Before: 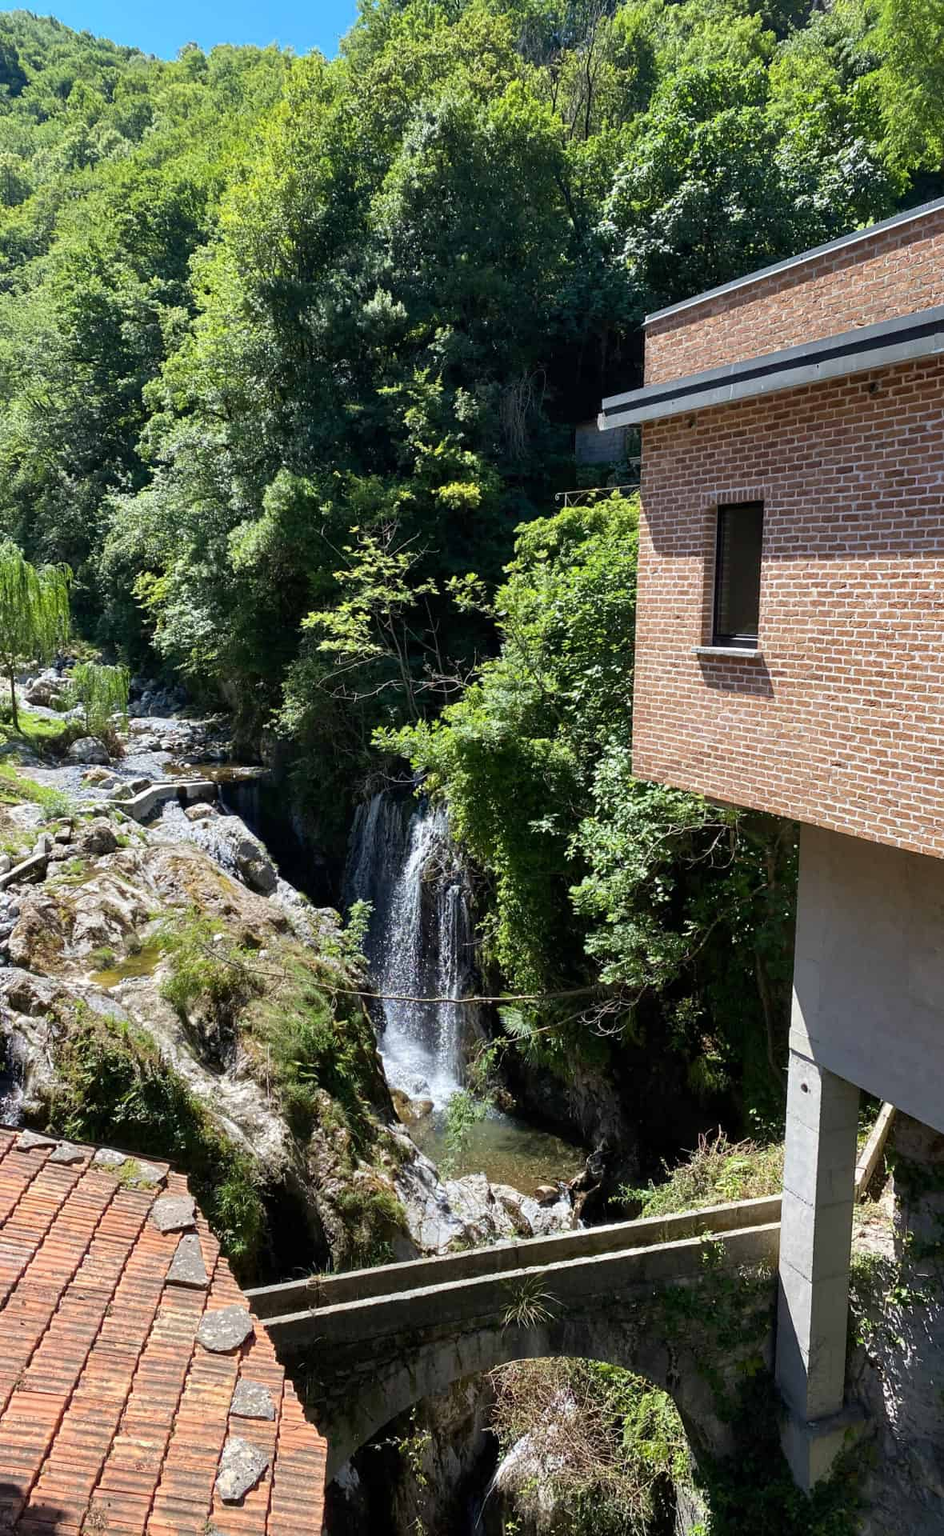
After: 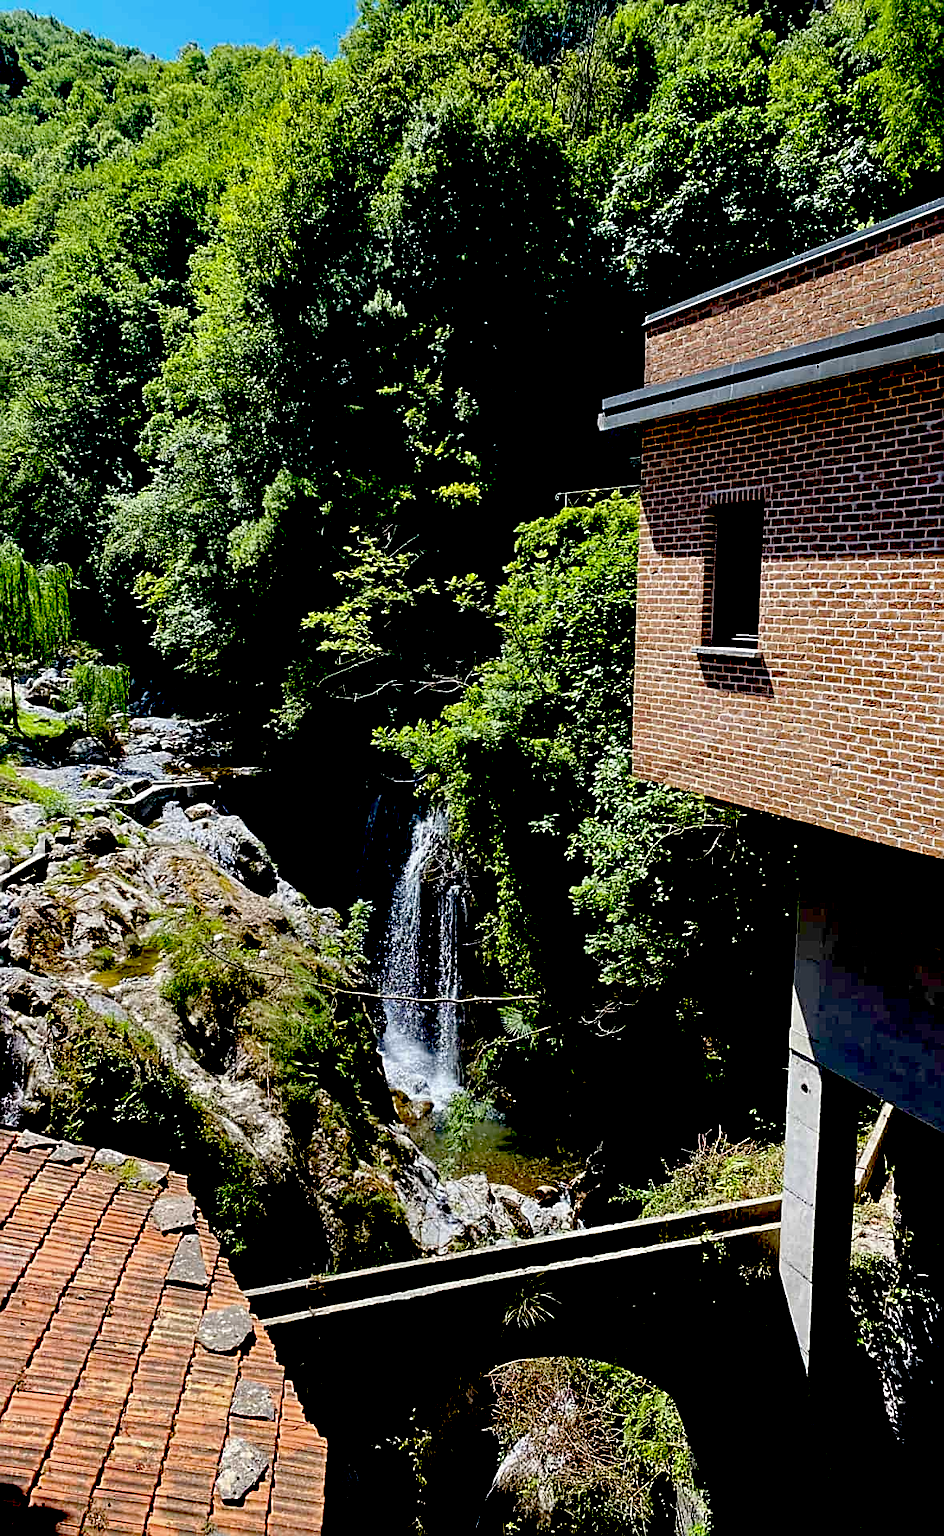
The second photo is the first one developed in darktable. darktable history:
exposure: black level correction 0.1, exposure -0.092 EV, compensate highlight preservation false
sharpen: on, module defaults
